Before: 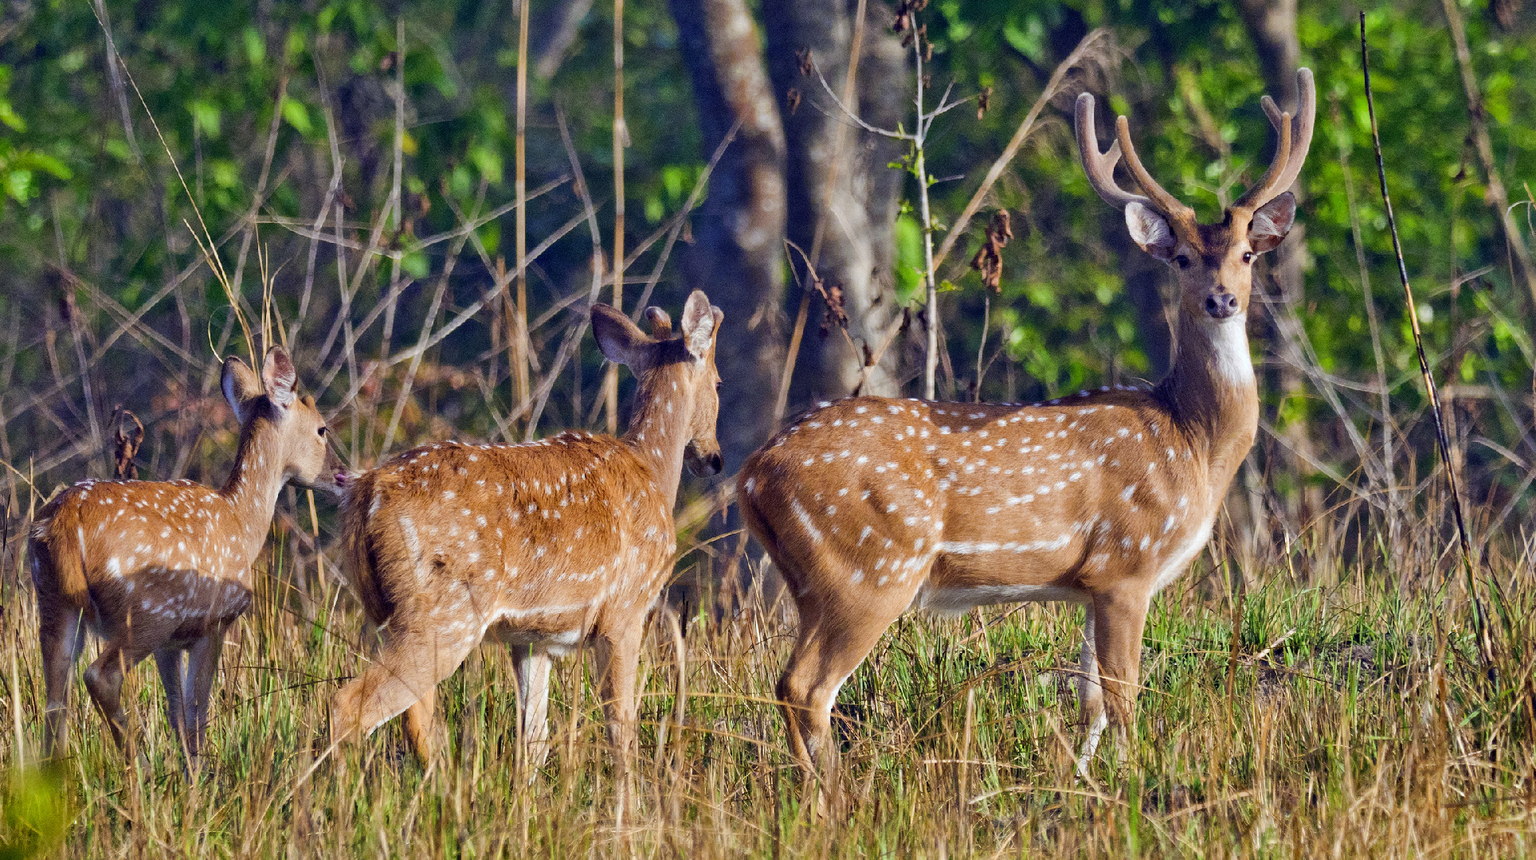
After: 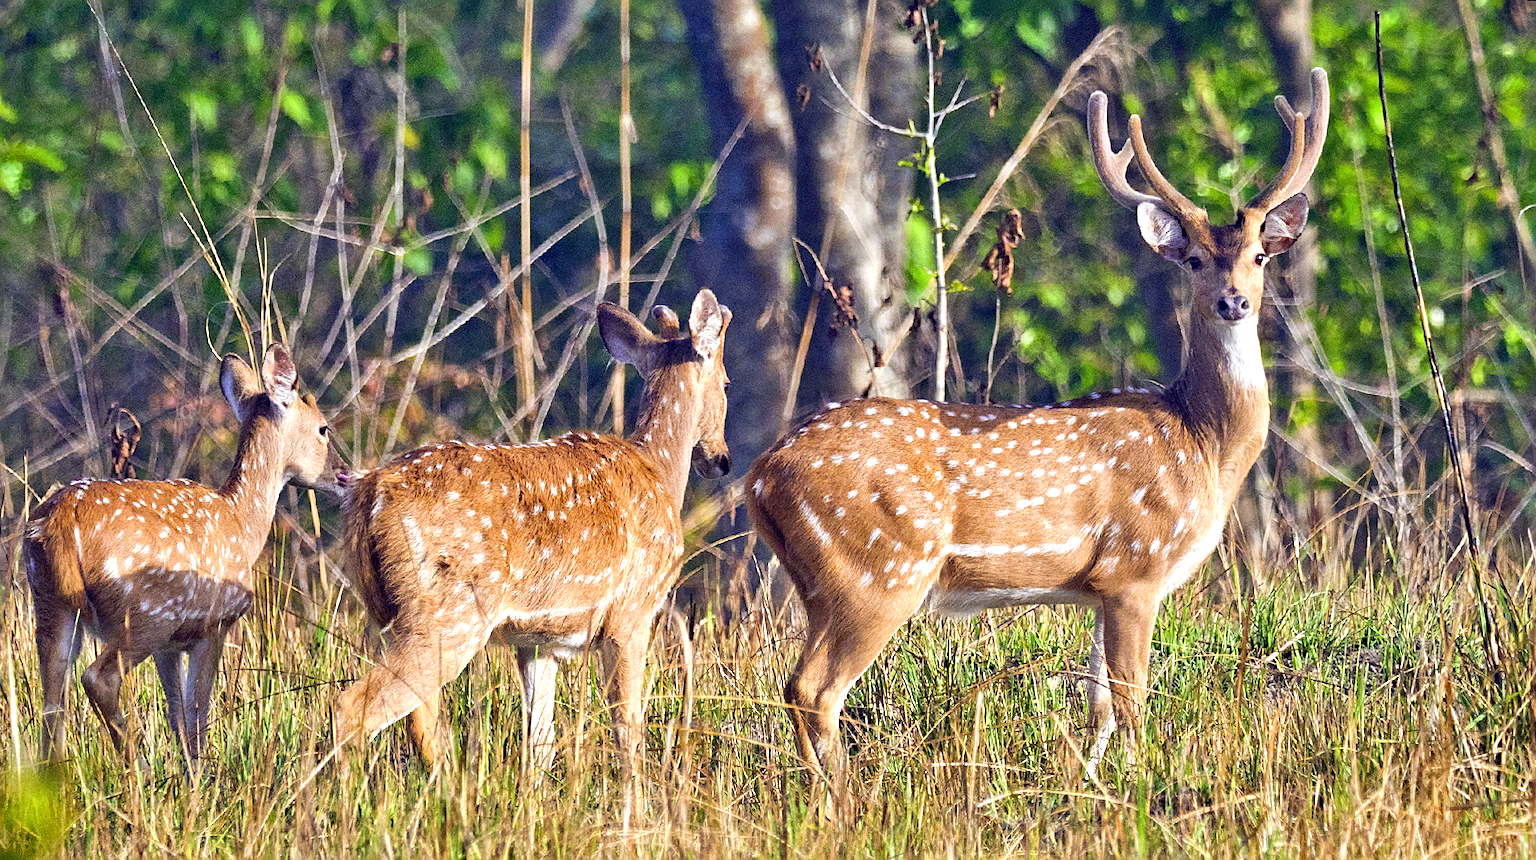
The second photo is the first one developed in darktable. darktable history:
exposure: black level correction 0, exposure 0.7 EV, compensate exposure bias true, compensate highlight preservation false
rotate and perspective: rotation 0.174°, lens shift (vertical) 0.013, lens shift (horizontal) 0.019, shear 0.001, automatic cropping original format, crop left 0.007, crop right 0.991, crop top 0.016, crop bottom 0.997
sharpen: on, module defaults
